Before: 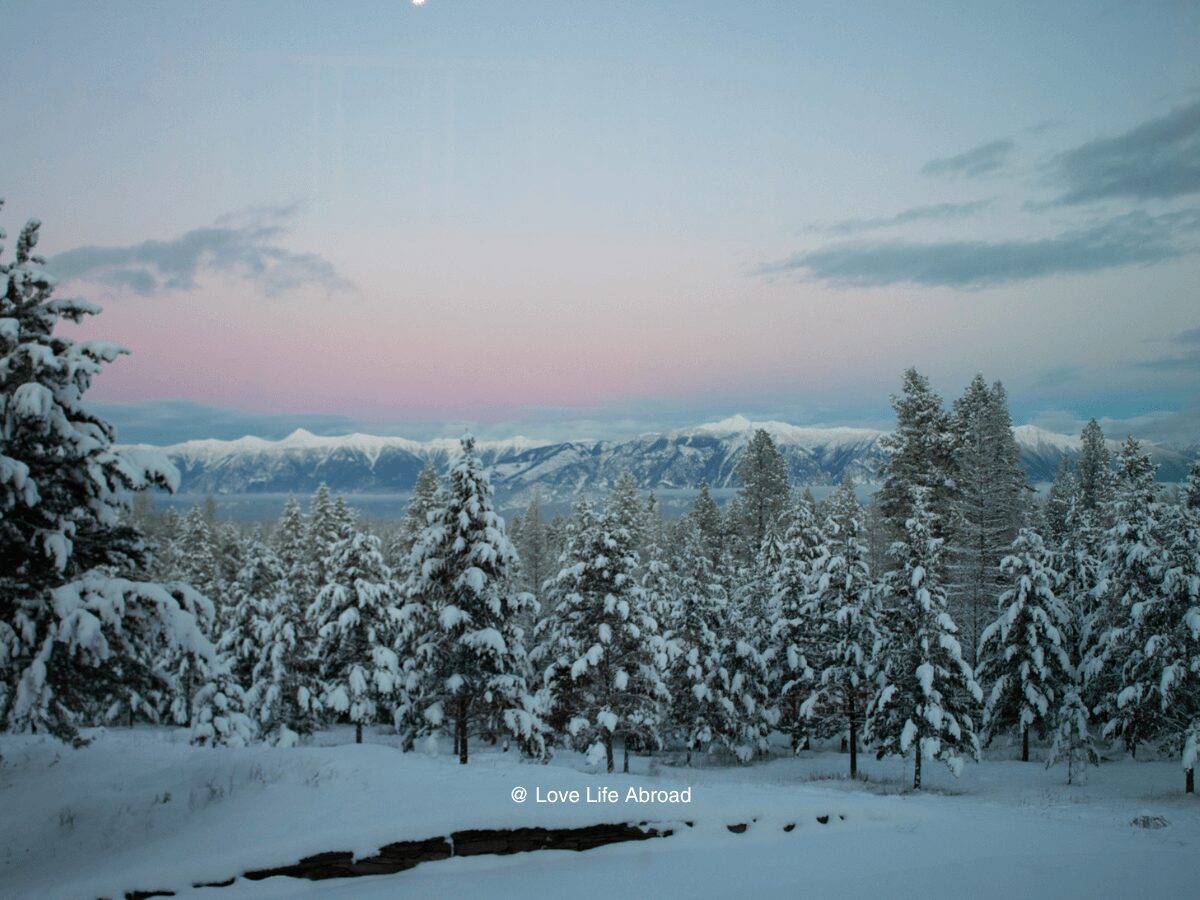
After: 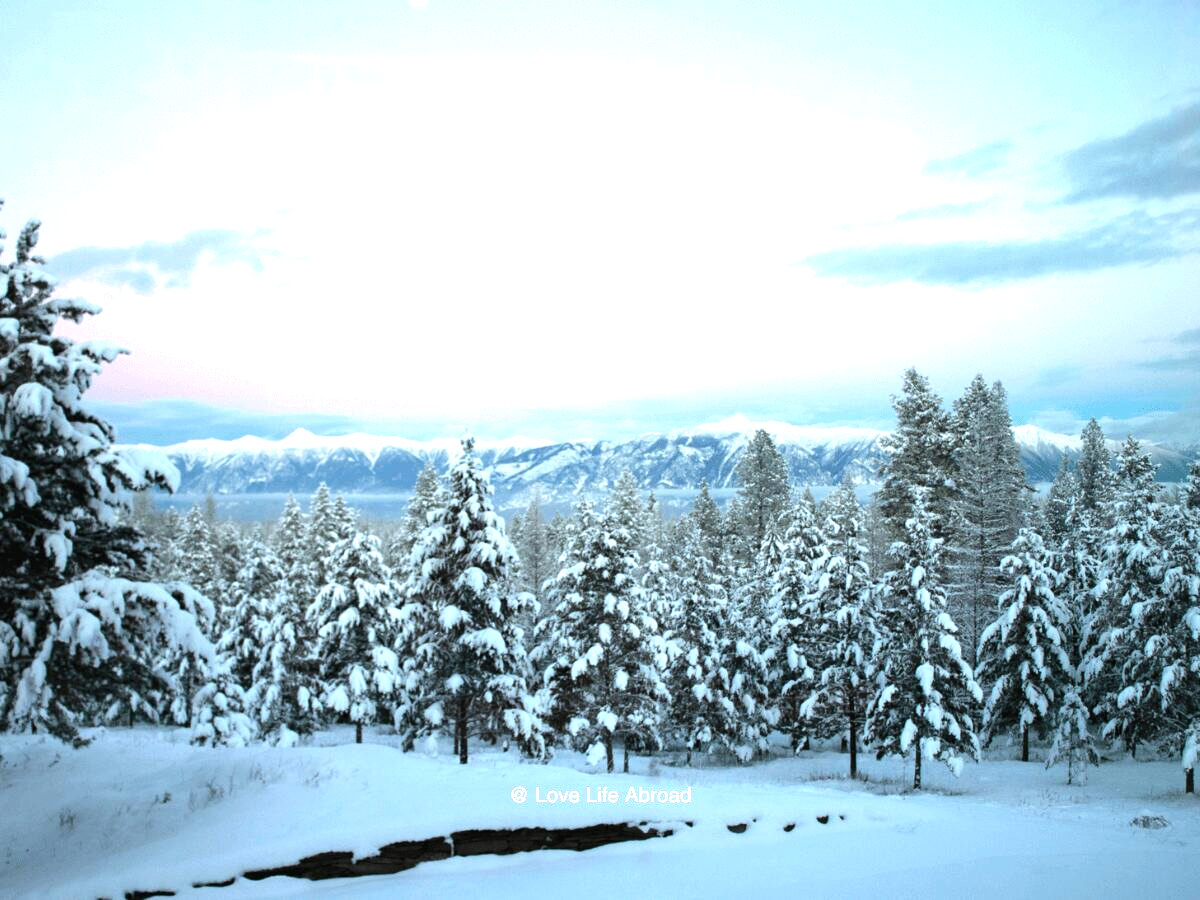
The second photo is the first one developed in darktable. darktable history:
exposure: black level correction 0, exposure 1.1 EV, compensate highlight preservation false
white balance: red 0.976, blue 1.04
tone equalizer: -8 EV -0.417 EV, -7 EV -0.389 EV, -6 EV -0.333 EV, -5 EV -0.222 EV, -3 EV 0.222 EV, -2 EV 0.333 EV, -1 EV 0.389 EV, +0 EV 0.417 EV, edges refinement/feathering 500, mask exposure compensation -1.57 EV, preserve details no
